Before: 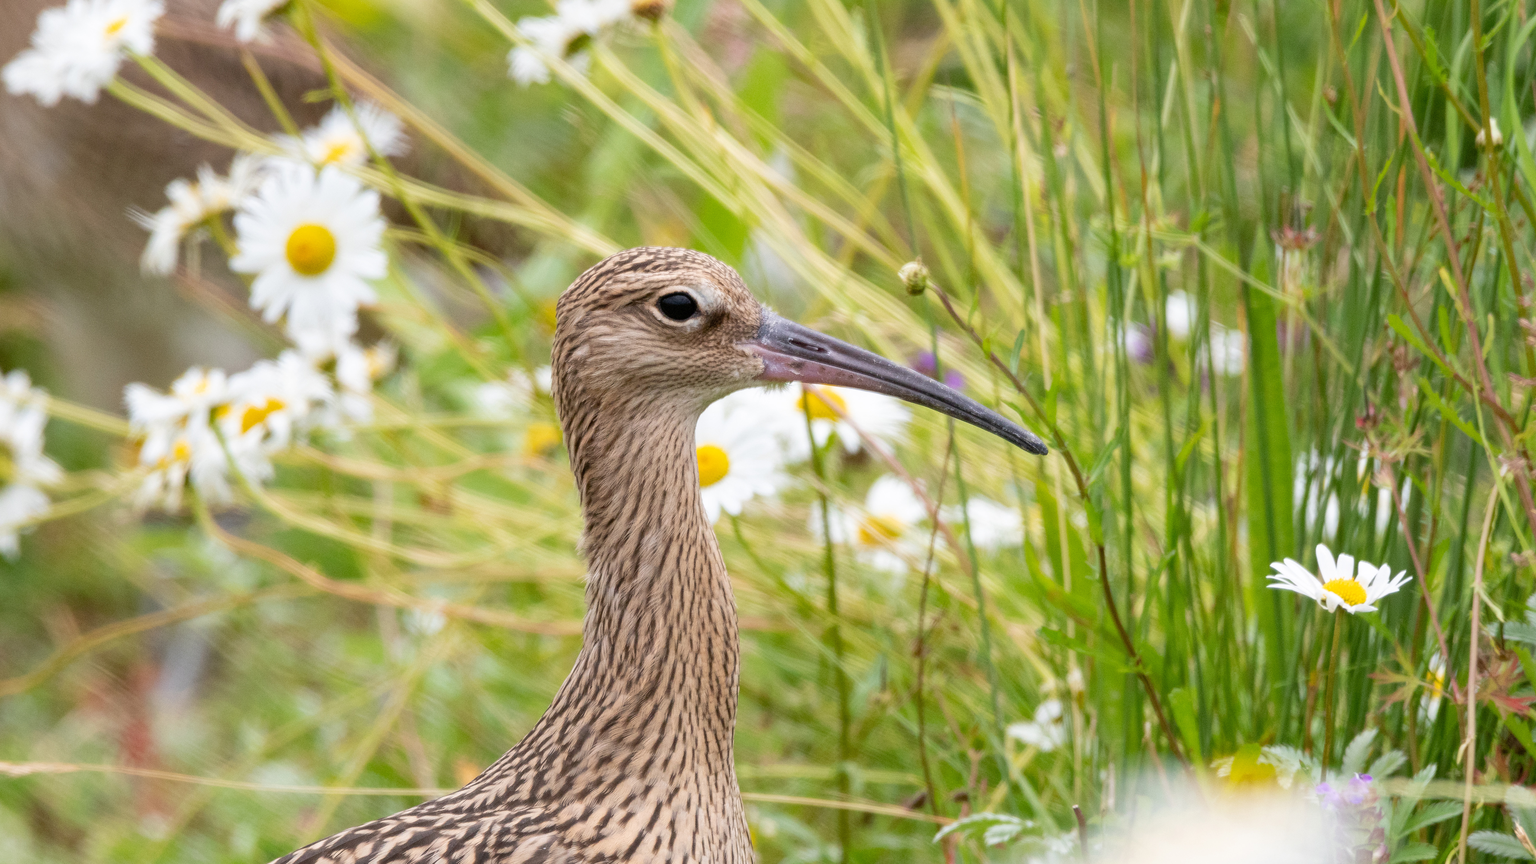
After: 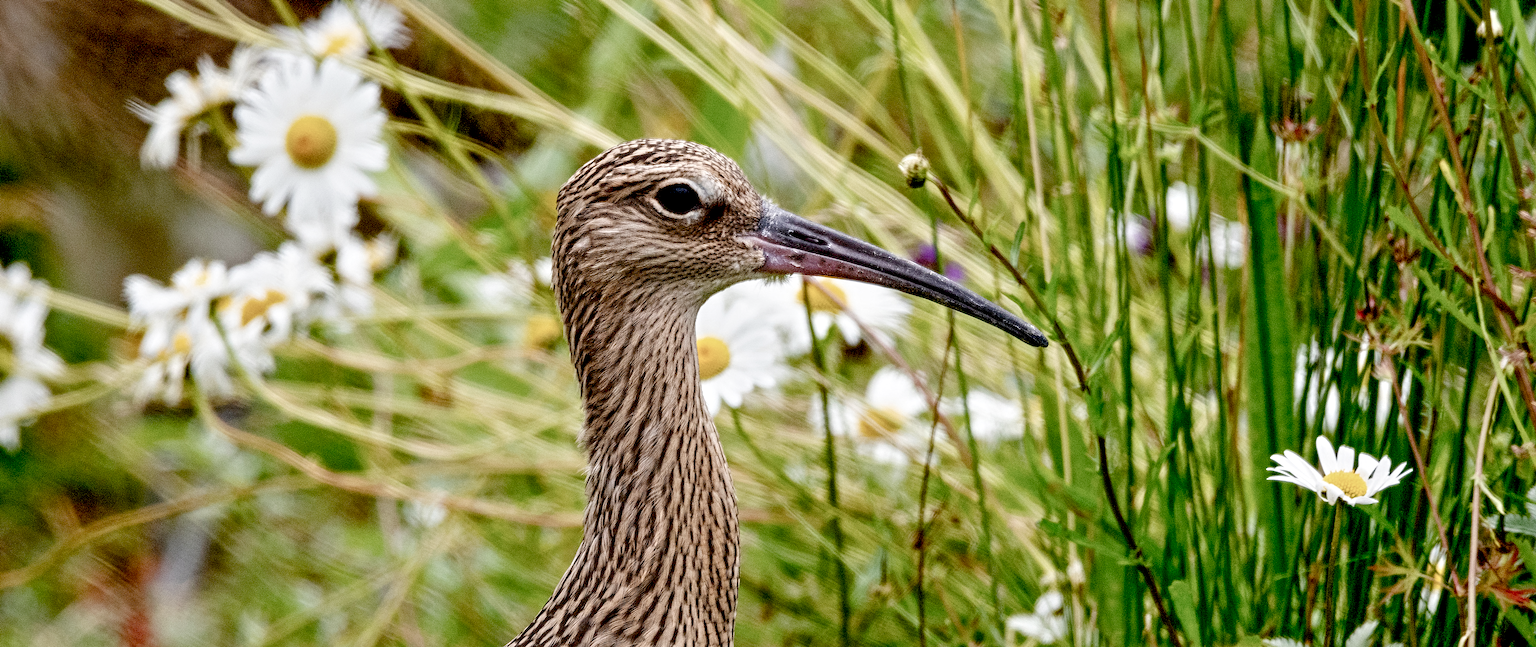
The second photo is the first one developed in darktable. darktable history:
exposure: black level correction 0.1, exposure -0.086 EV
color balance rgb: linear chroma grading › shadows -6.944%, linear chroma grading › highlights -7.219%, linear chroma grading › global chroma -10.212%, linear chroma grading › mid-tones -8.432%, perceptual saturation grading › global saturation 20%, perceptual saturation grading › highlights -49.523%, perceptual saturation grading › shadows 25.217%
contrast equalizer: octaves 7, y [[0.5, 0.542, 0.583, 0.625, 0.667, 0.708], [0.5 ×6], [0.5 ×6], [0 ×6], [0 ×6]]
crop and rotate: top 12.519%, bottom 12.537%
